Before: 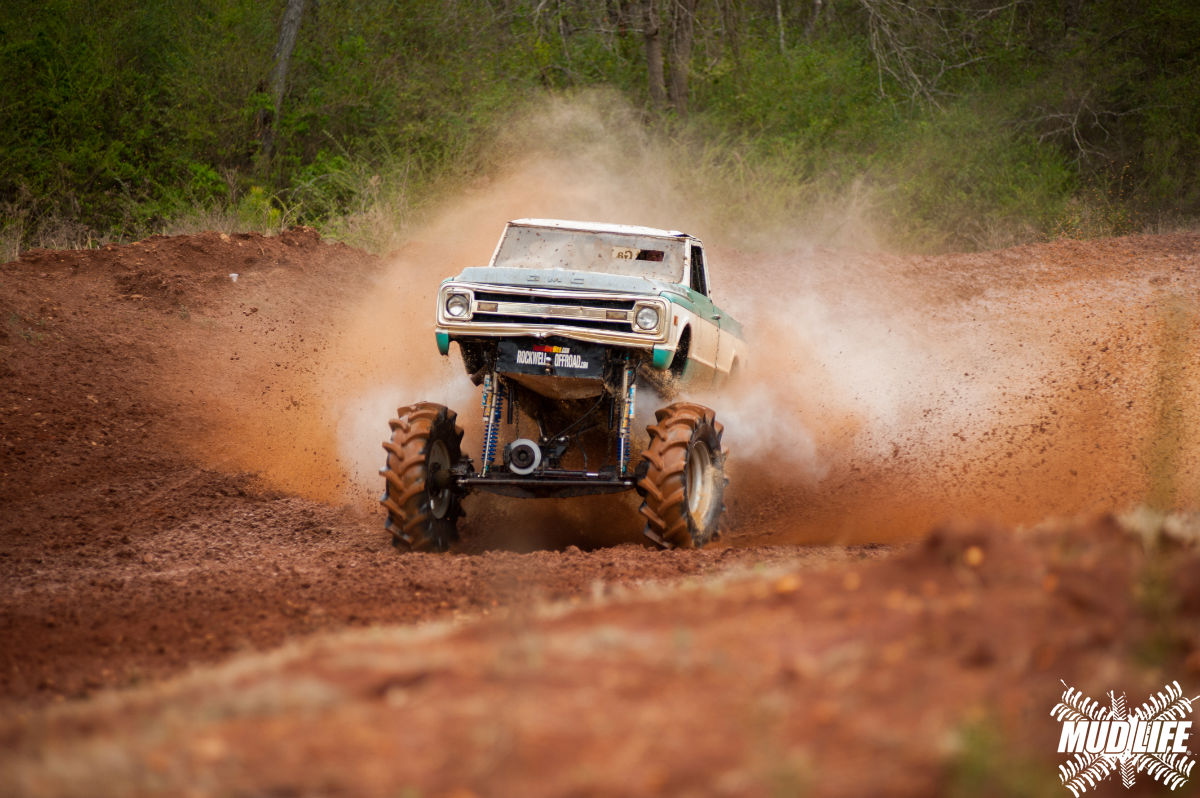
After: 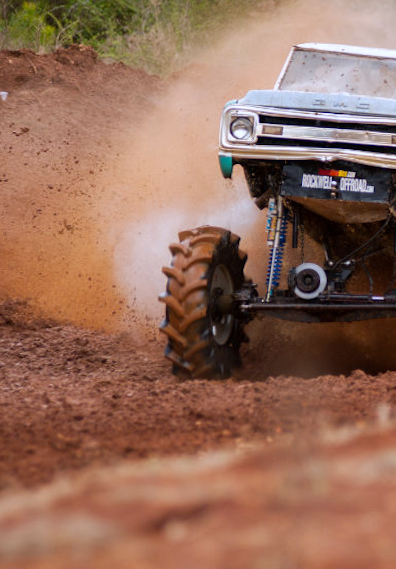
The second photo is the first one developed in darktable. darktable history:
crop and rotate: left 21.77%, top 18.528%, right 44.676%, bottom 2.997%
white balance: red 0.967, blue 1.119, emerald 0.756
rotate and perspective: rotation -0.013°, lens shift (vertical) -0.027, lens shift (horizontal) 0.178, crop left 0.016, crop right 0.989, crop top 0.082, crop bottom 0.918
tone equalizer: on, module defaults
